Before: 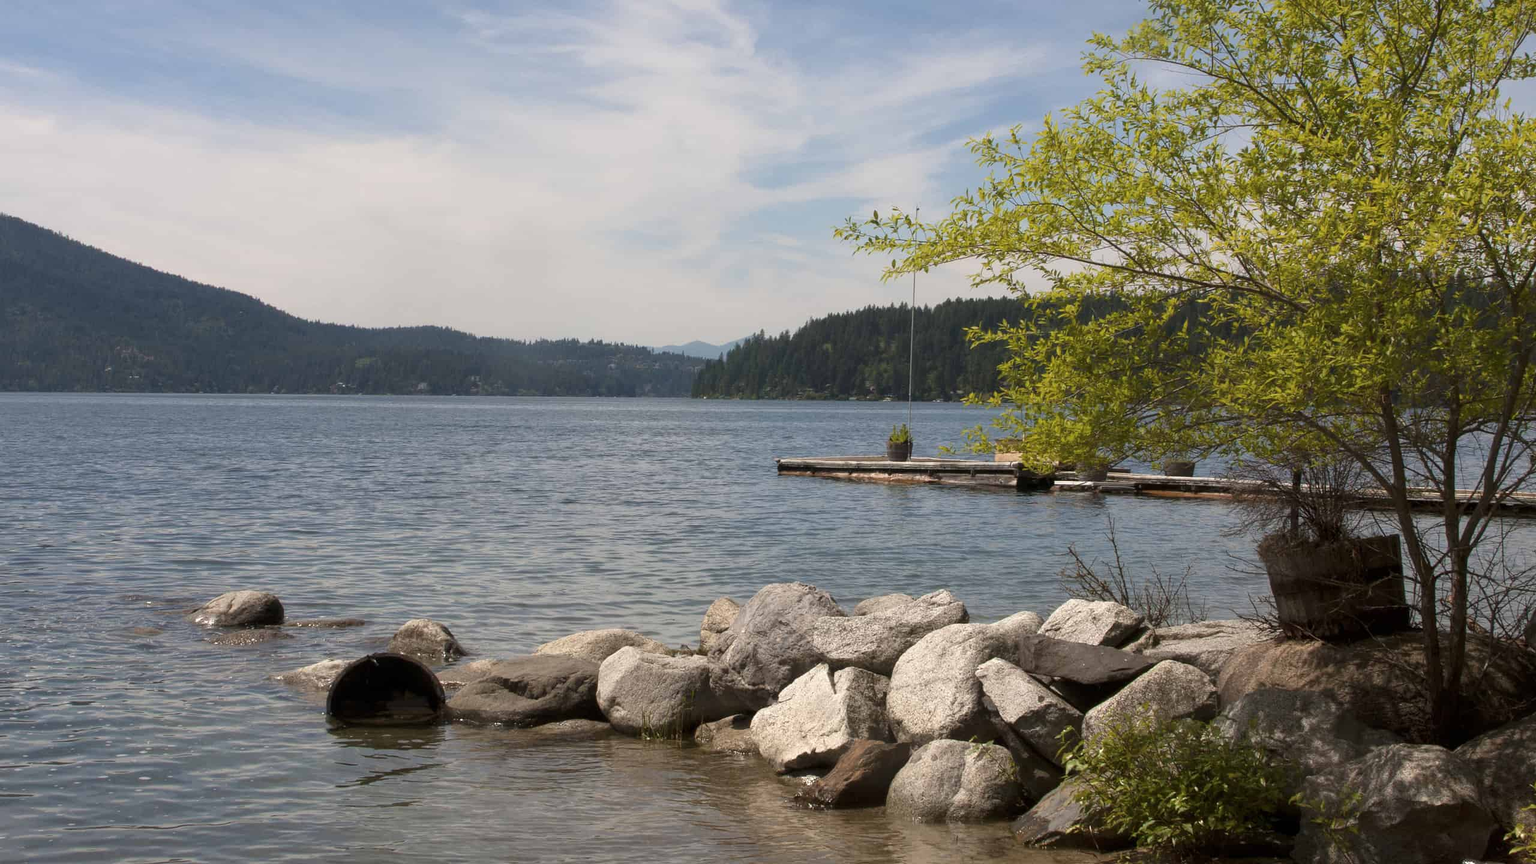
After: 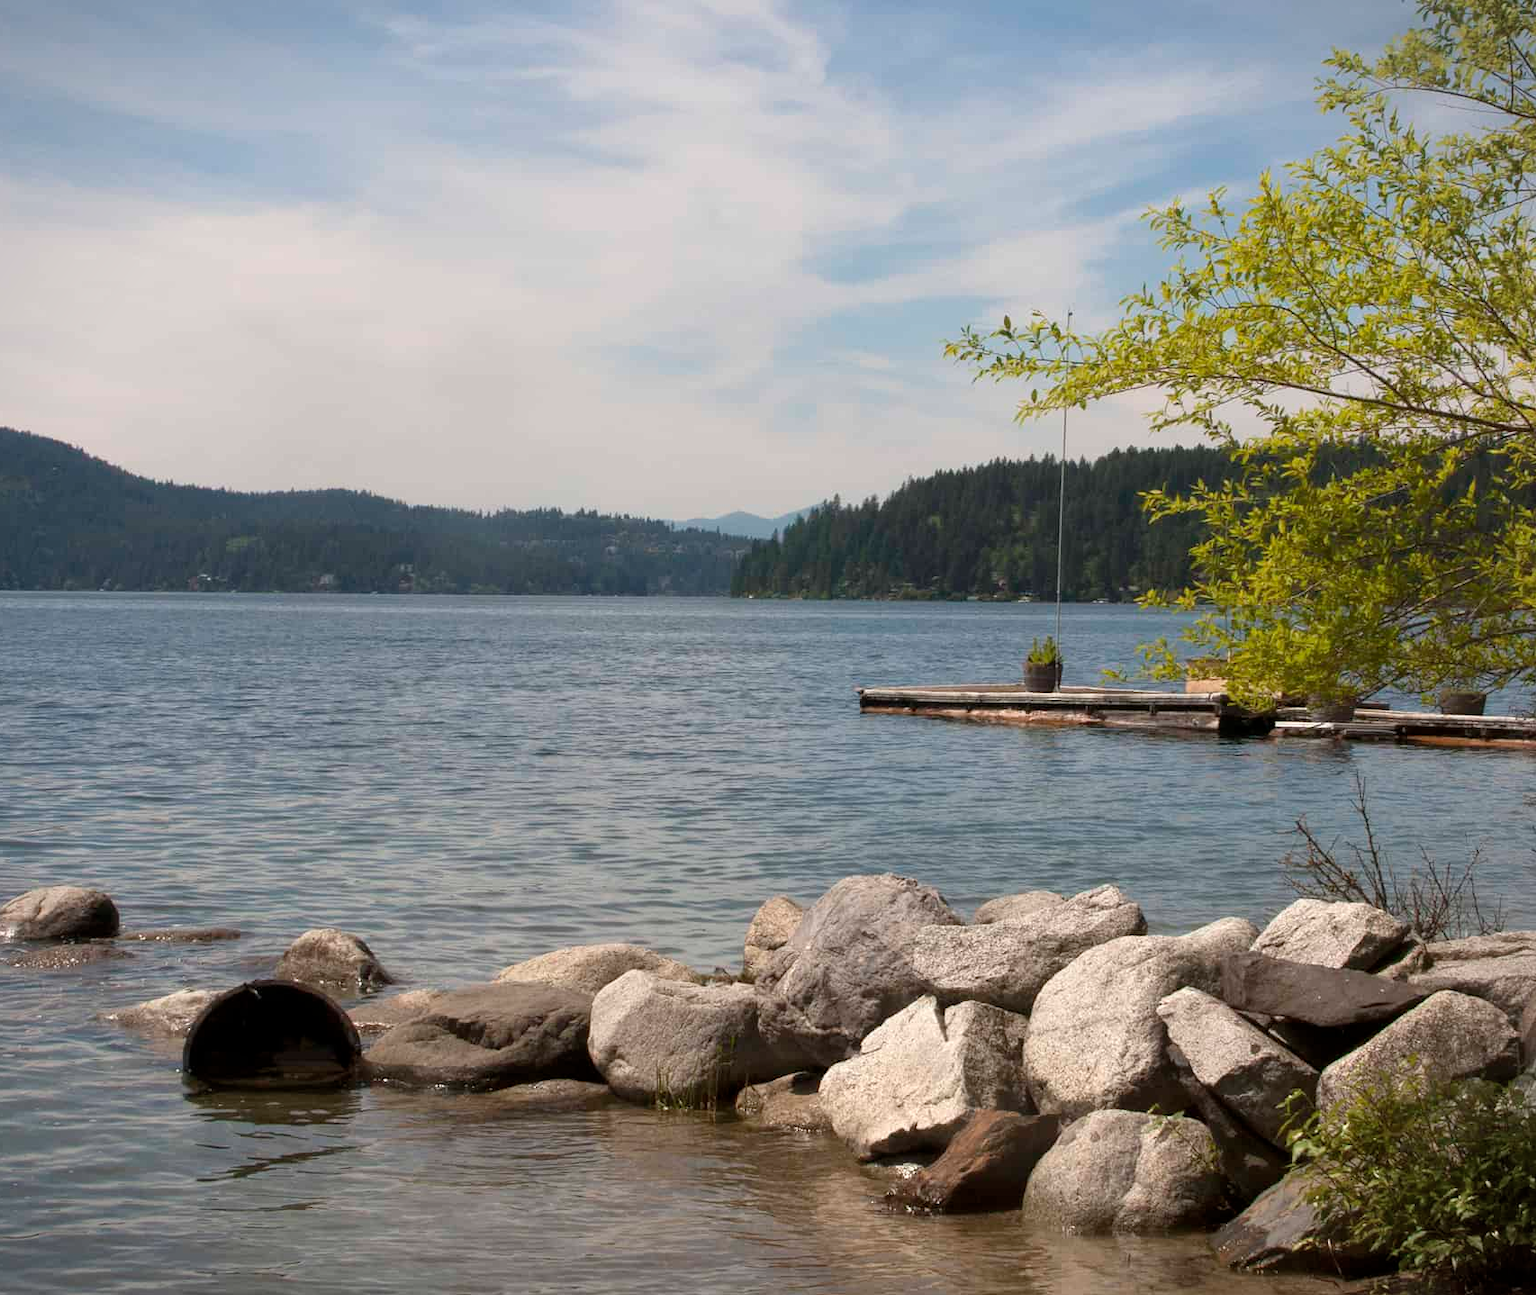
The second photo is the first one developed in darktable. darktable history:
vignetting: fall-off start 97.39%, fall-off radius 79.27%, width/height ratio 1.117, unbound false
crop and rotate: left 13.328%, right 20.028%
